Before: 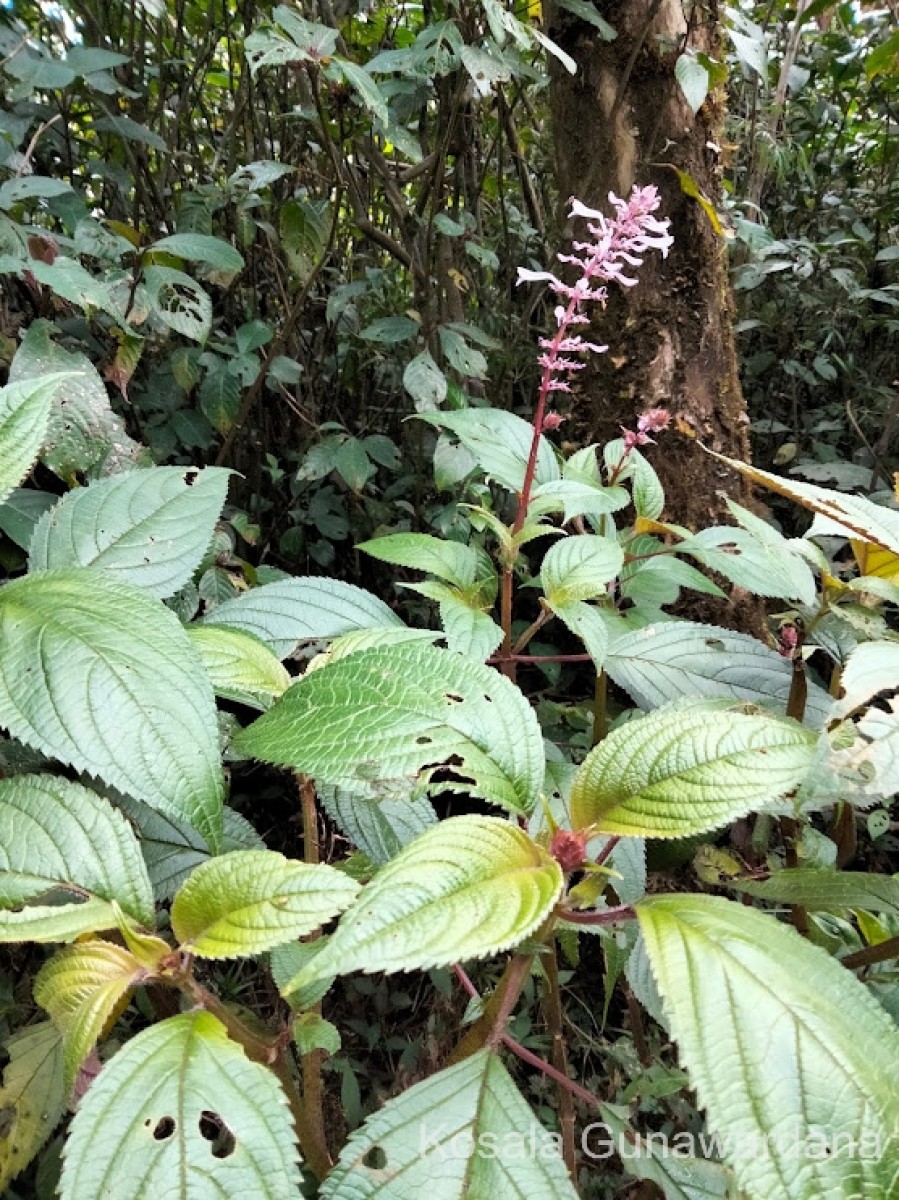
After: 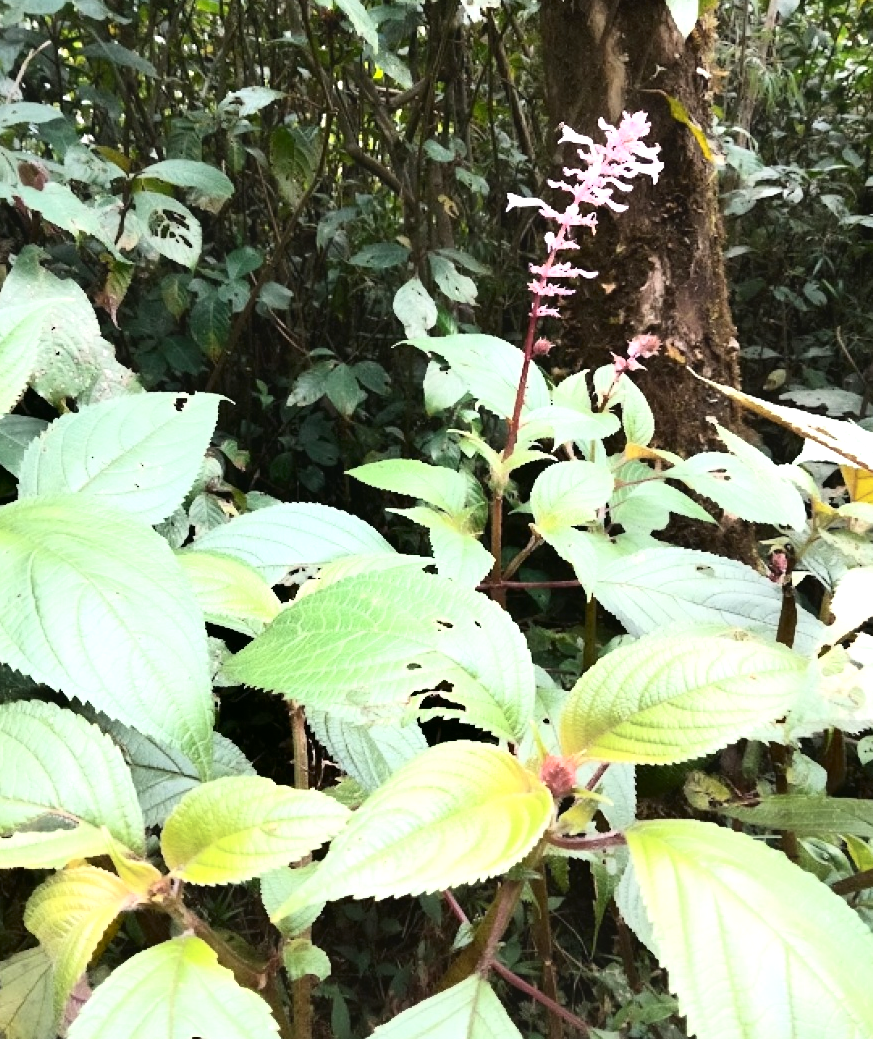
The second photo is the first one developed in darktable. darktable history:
crop: left 1.133%, top 6.173%, right 1.702%, bottom 7.209%
contrast equalizer: y [[0.6 ×6], [0.55 ×6], [0 ×6], [0 ×6], [0 ×6]], mix -0.992
contrast brightness saturation: contrast 0.281
exposure: black level correction 0, exposure 0.691 EV, compensate exposure bias true, compensate highlight preservation false
